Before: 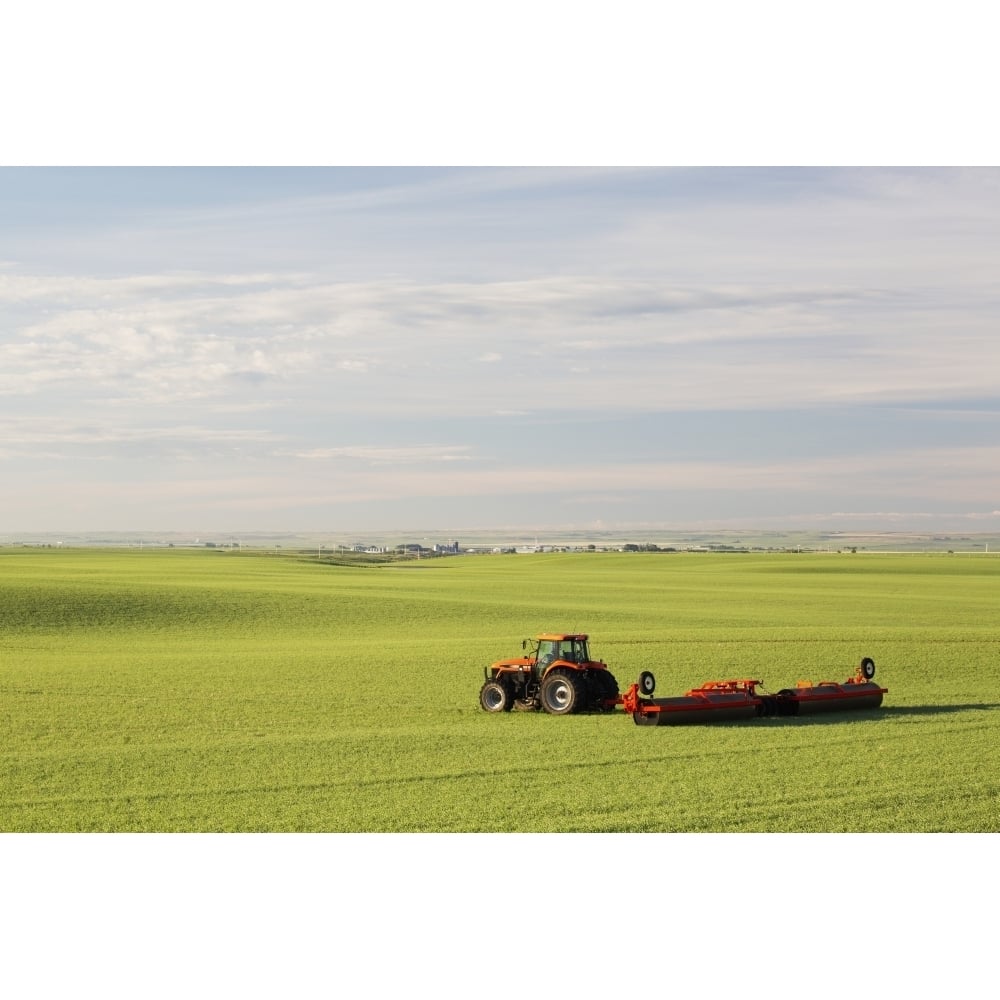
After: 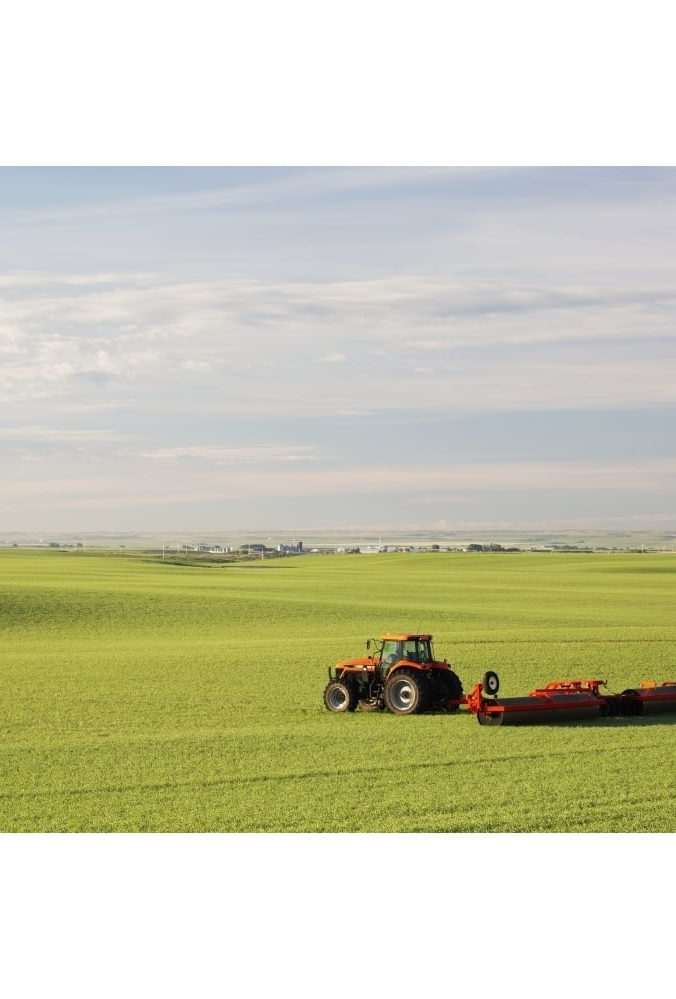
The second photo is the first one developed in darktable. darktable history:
crop and rotate: left 15.669%, right 16.635%
